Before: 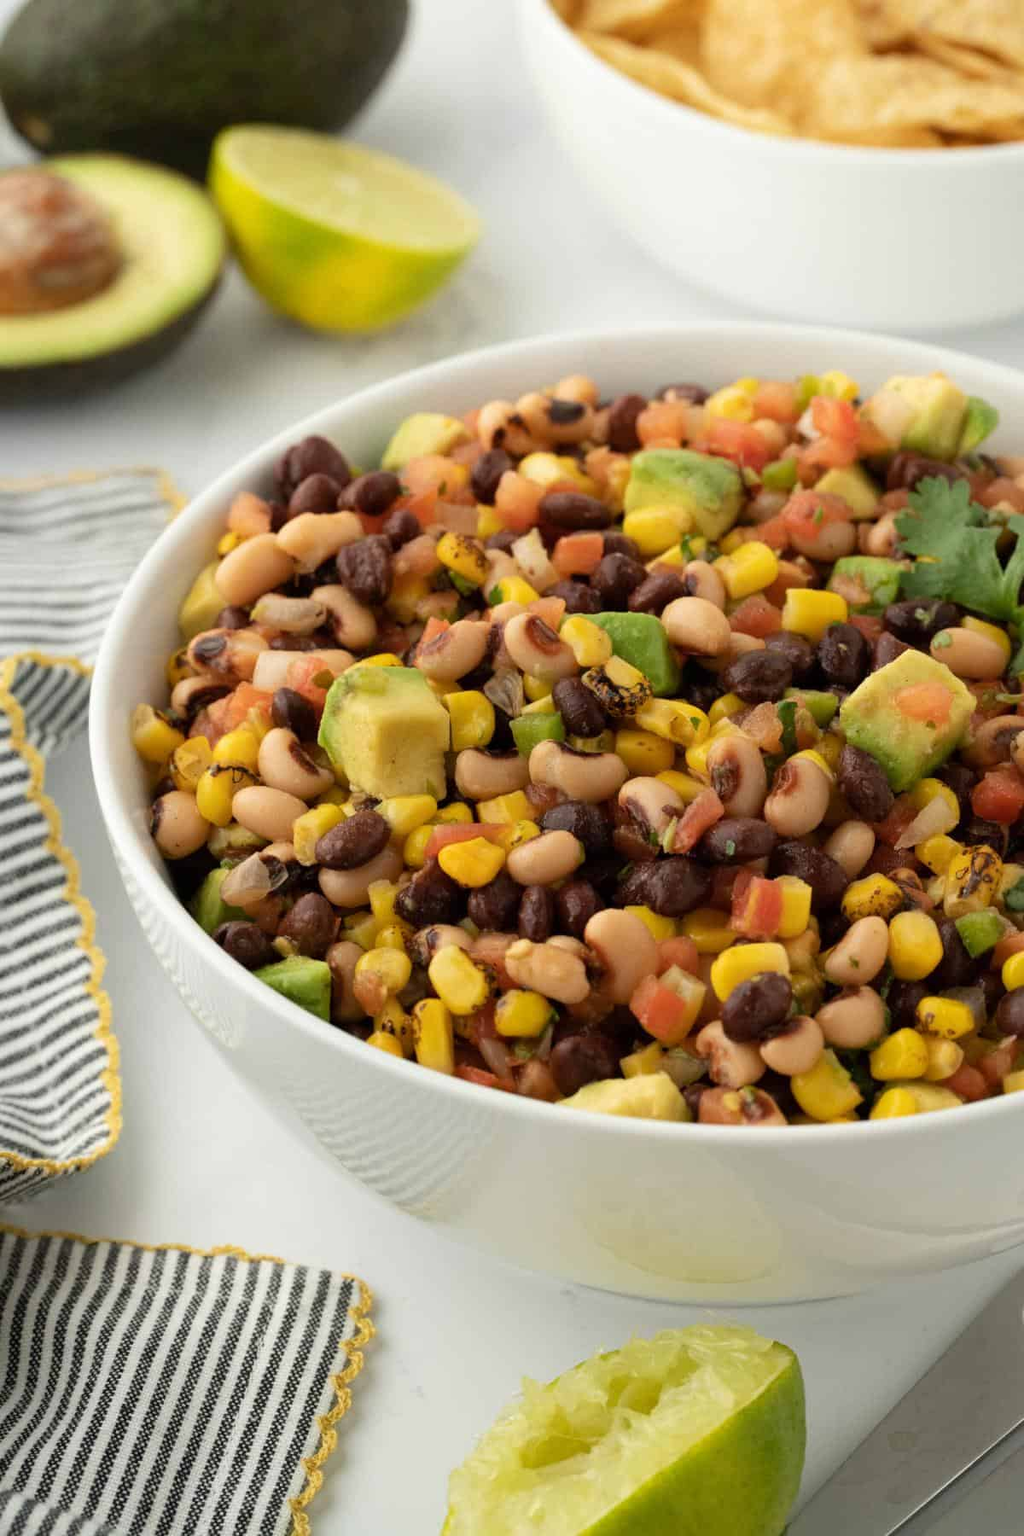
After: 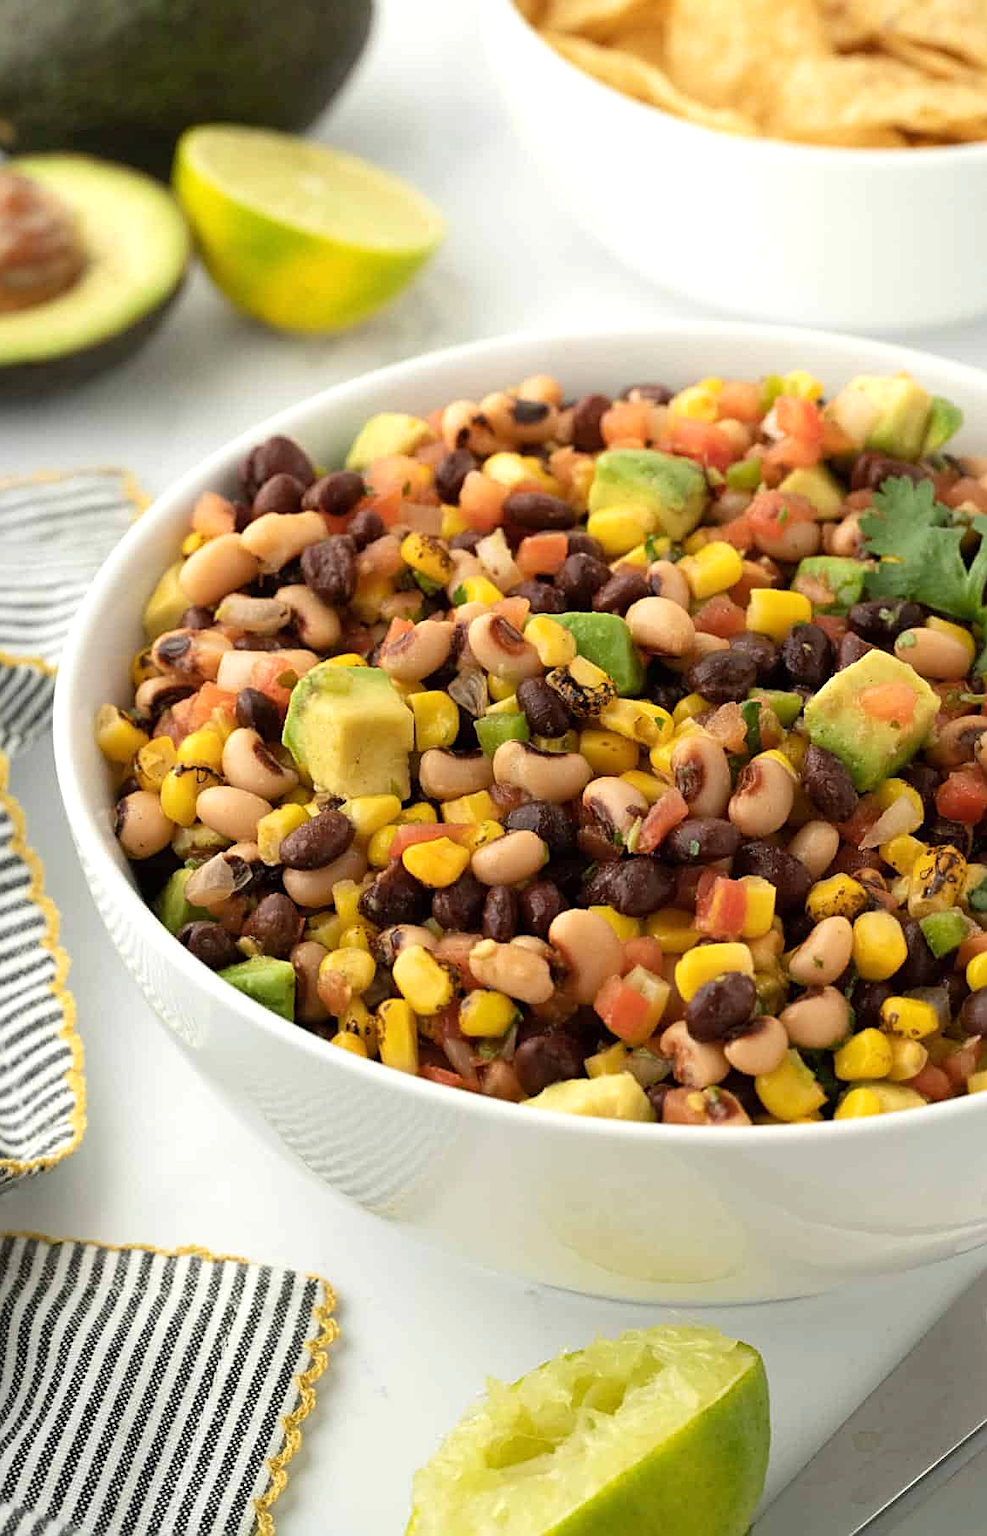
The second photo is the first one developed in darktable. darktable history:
exposure: exposure 0.297 EV, compensate exposure bias true, compensate highlight preservation false
sharpen: on, module defaults
crop and rotate: left 3.519%
